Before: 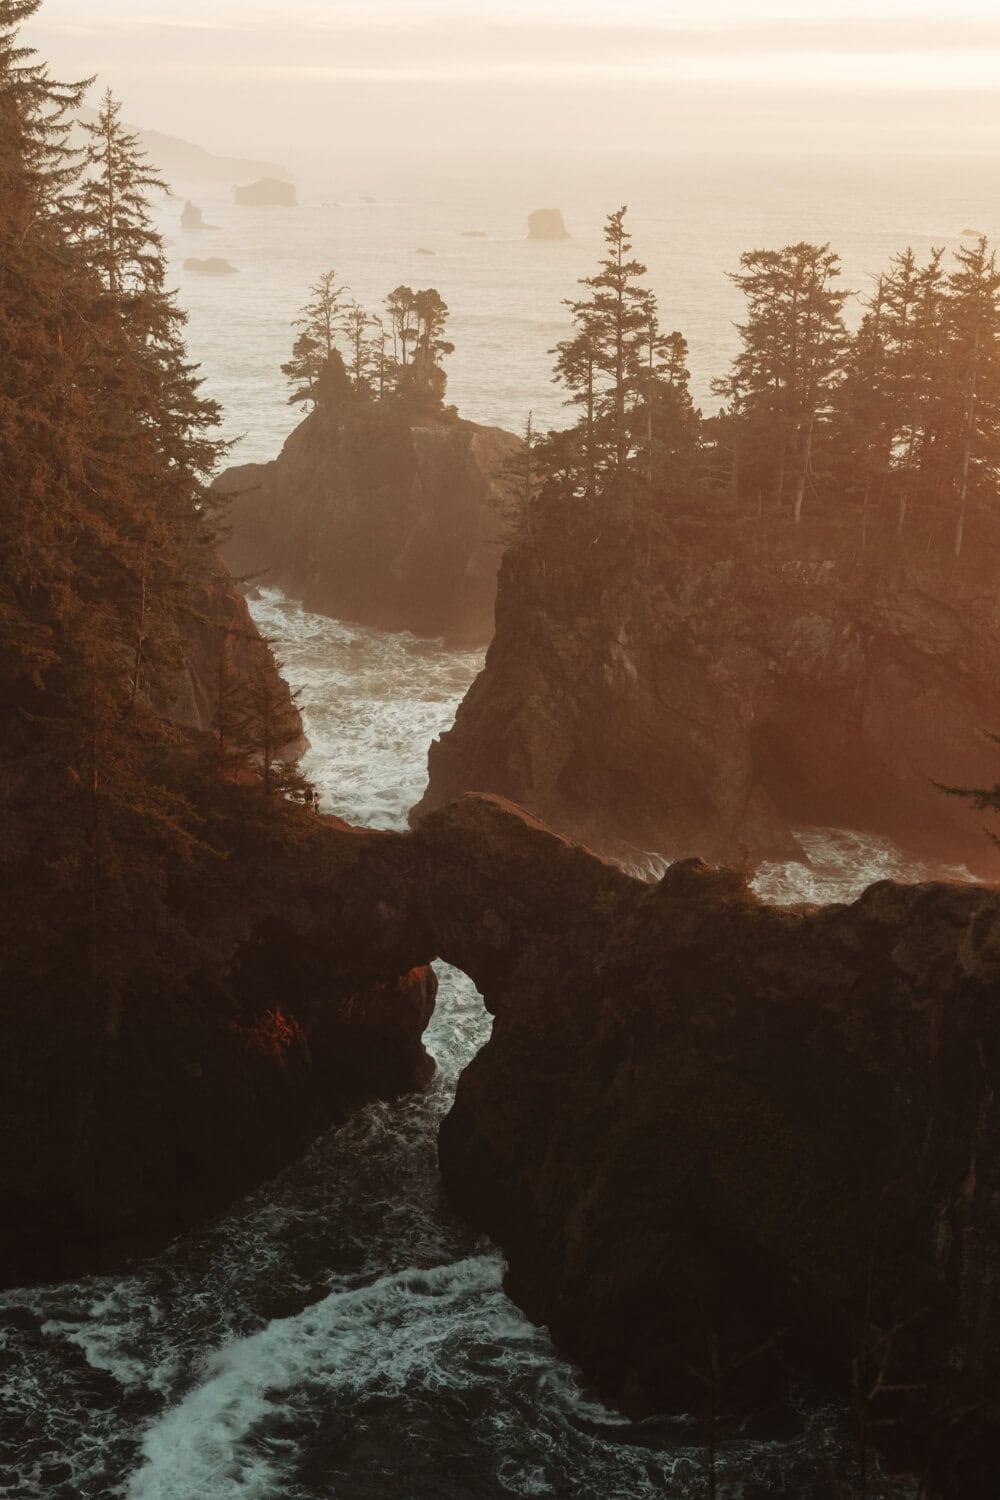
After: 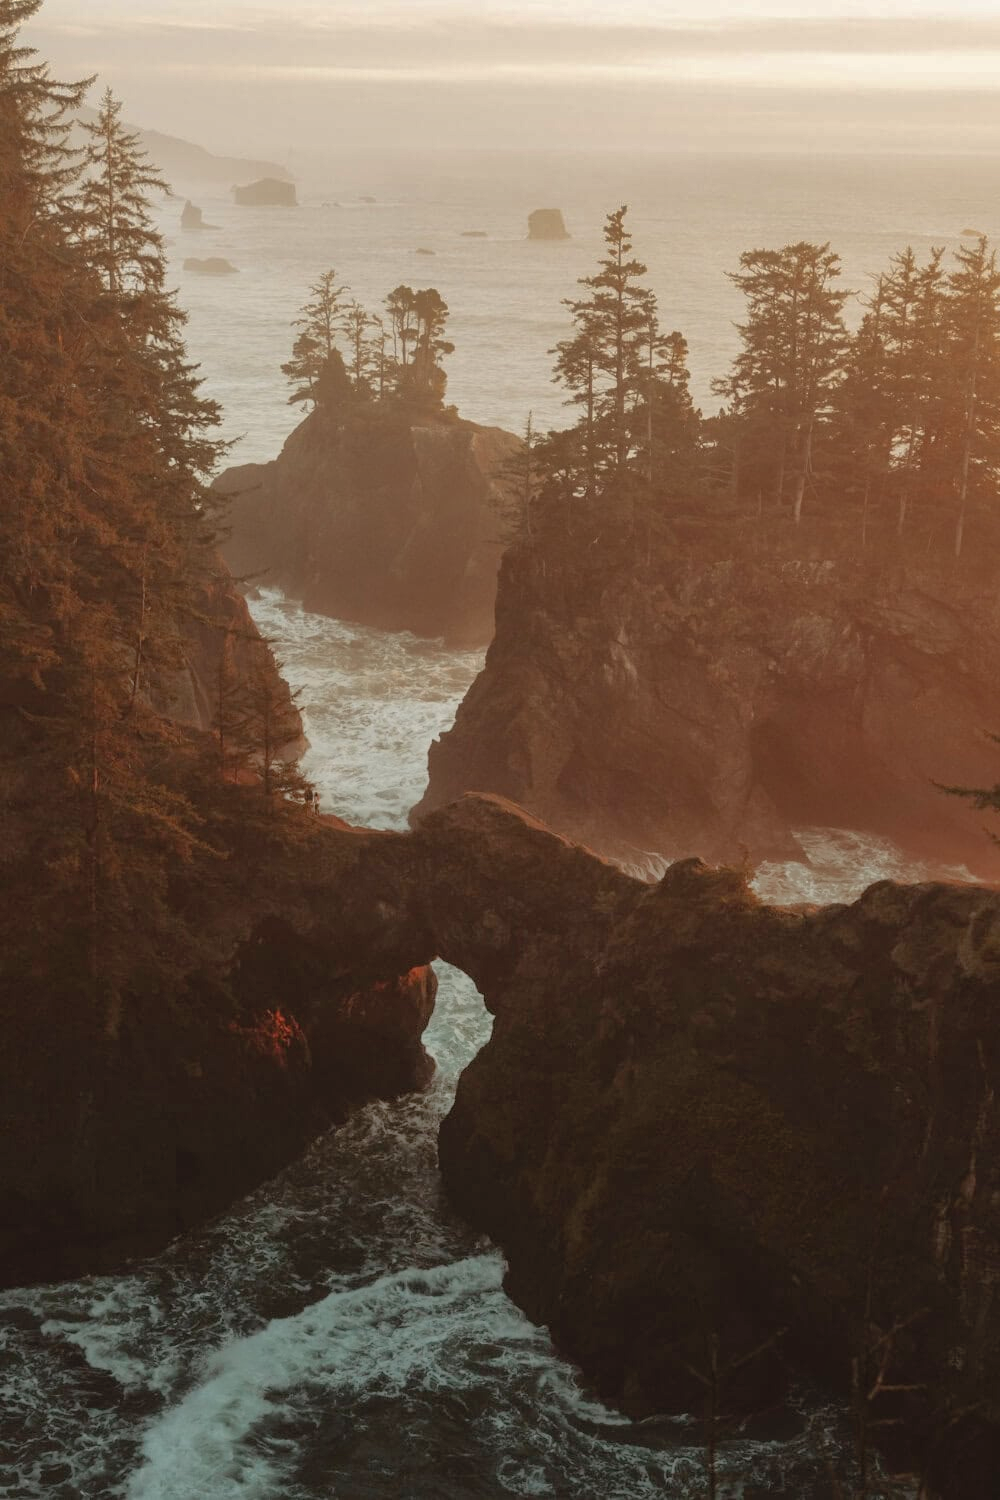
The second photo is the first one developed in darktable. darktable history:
shadows and highlights: highlights -59.74
